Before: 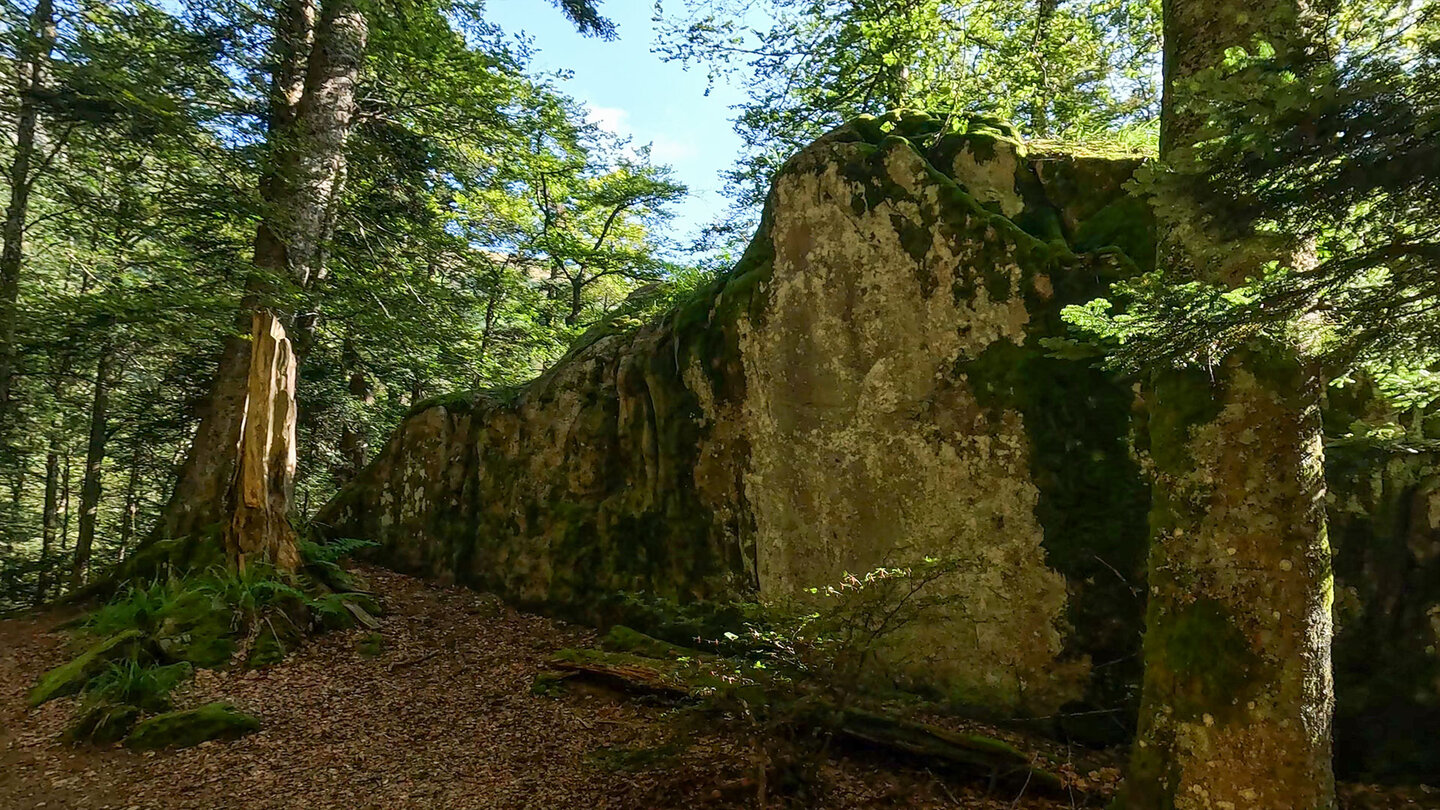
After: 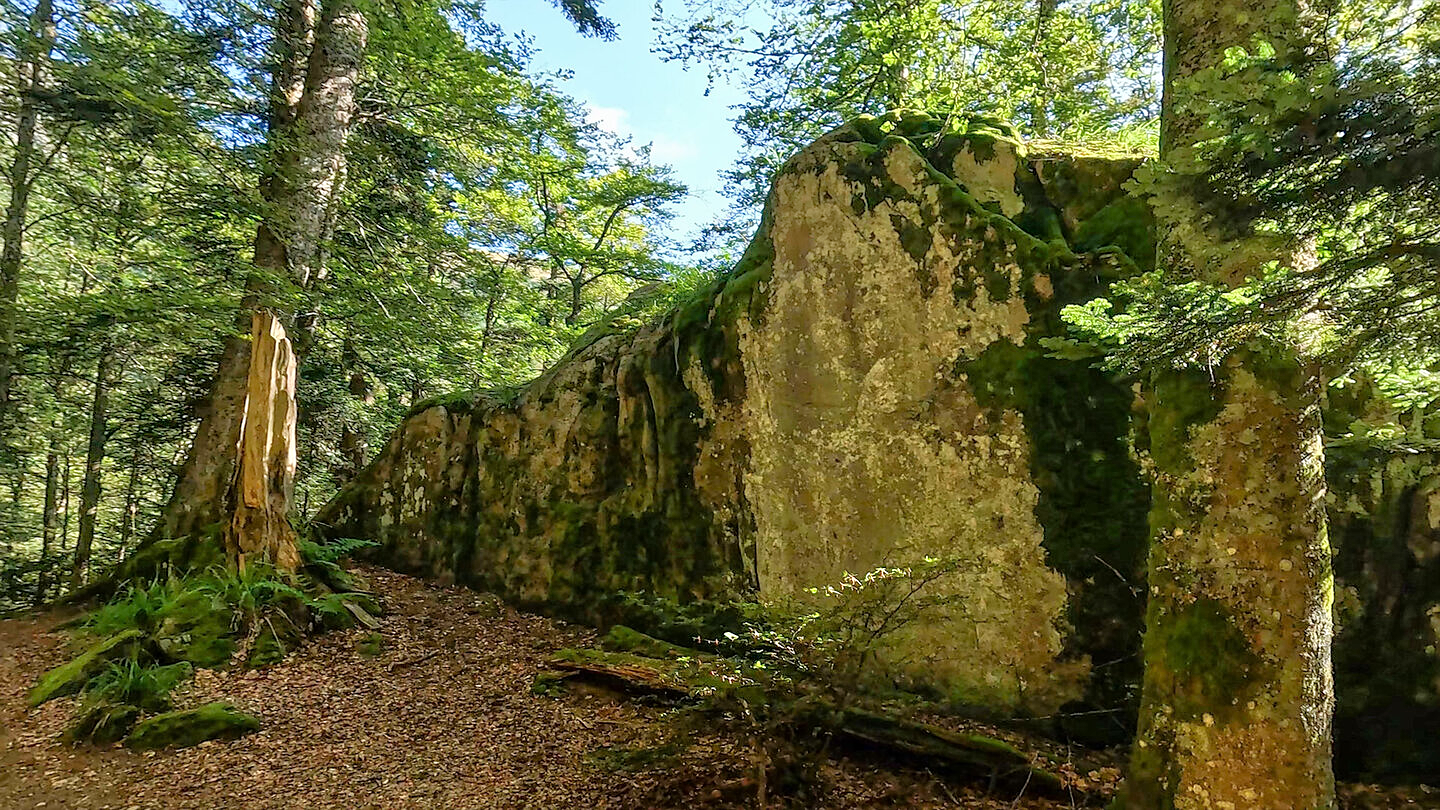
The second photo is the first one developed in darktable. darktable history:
sharpen: radius 1.262, amount 0.292, threshold 0.038
tone equalizer: -7 EV 0.146 EV, -6 EV 0.63 EV, -5 EV 1.11 EV, -4 EV 1.33 EV, -3 EV 1.12 EV, -2 EV 0.6 EV, -1 EV 0.158 EV
